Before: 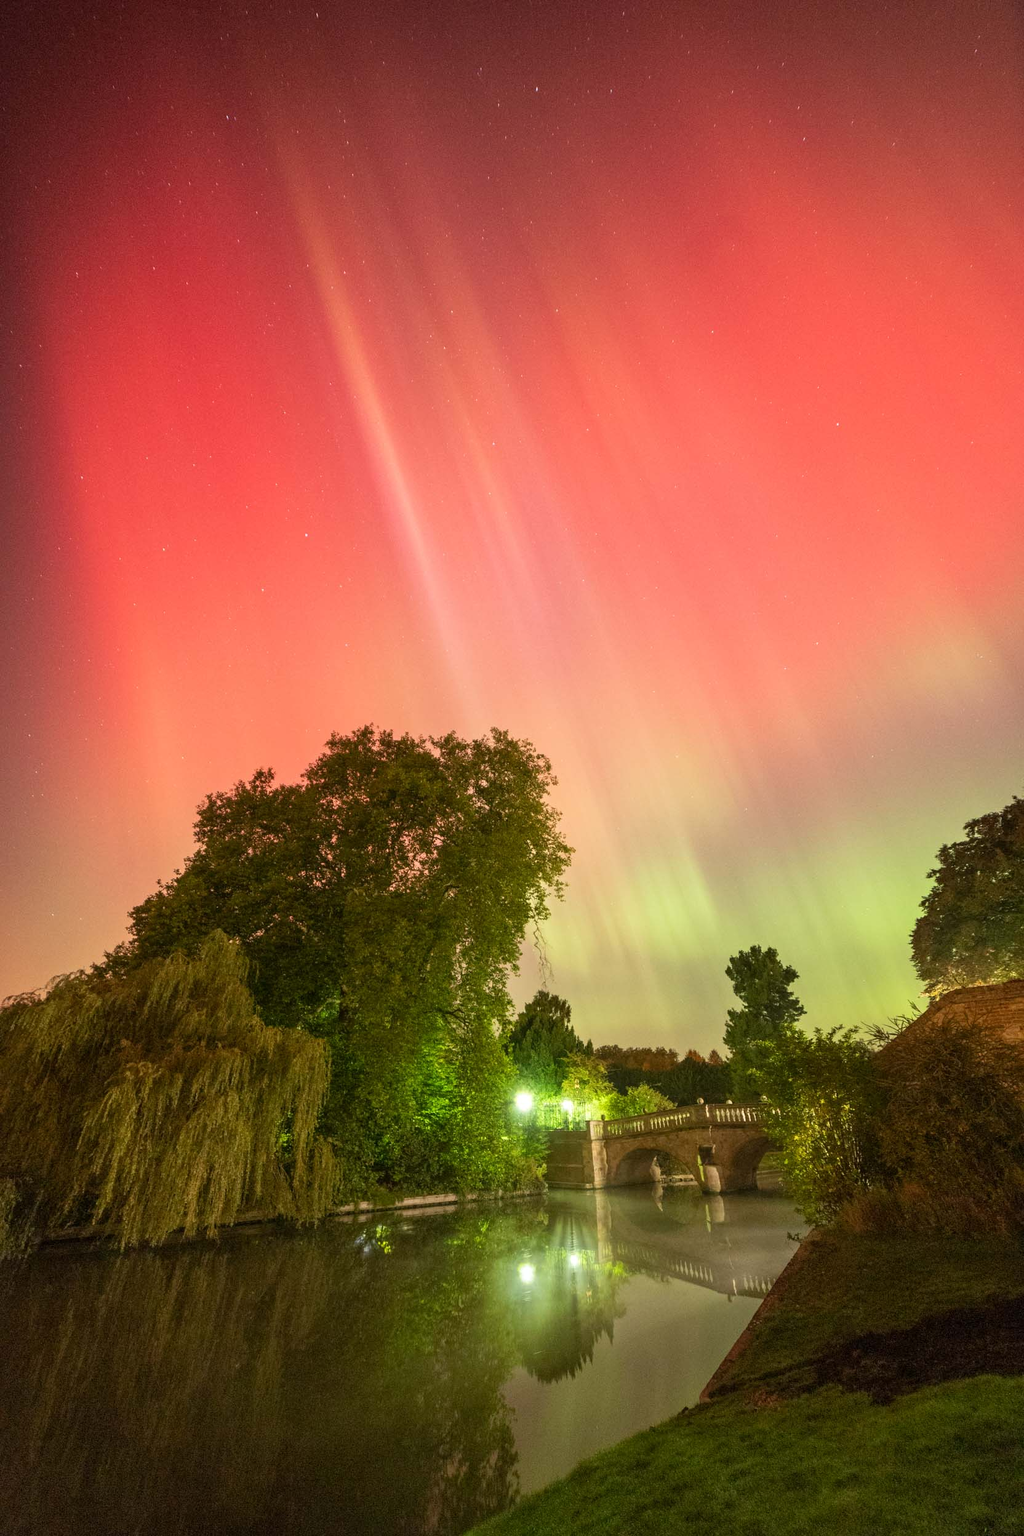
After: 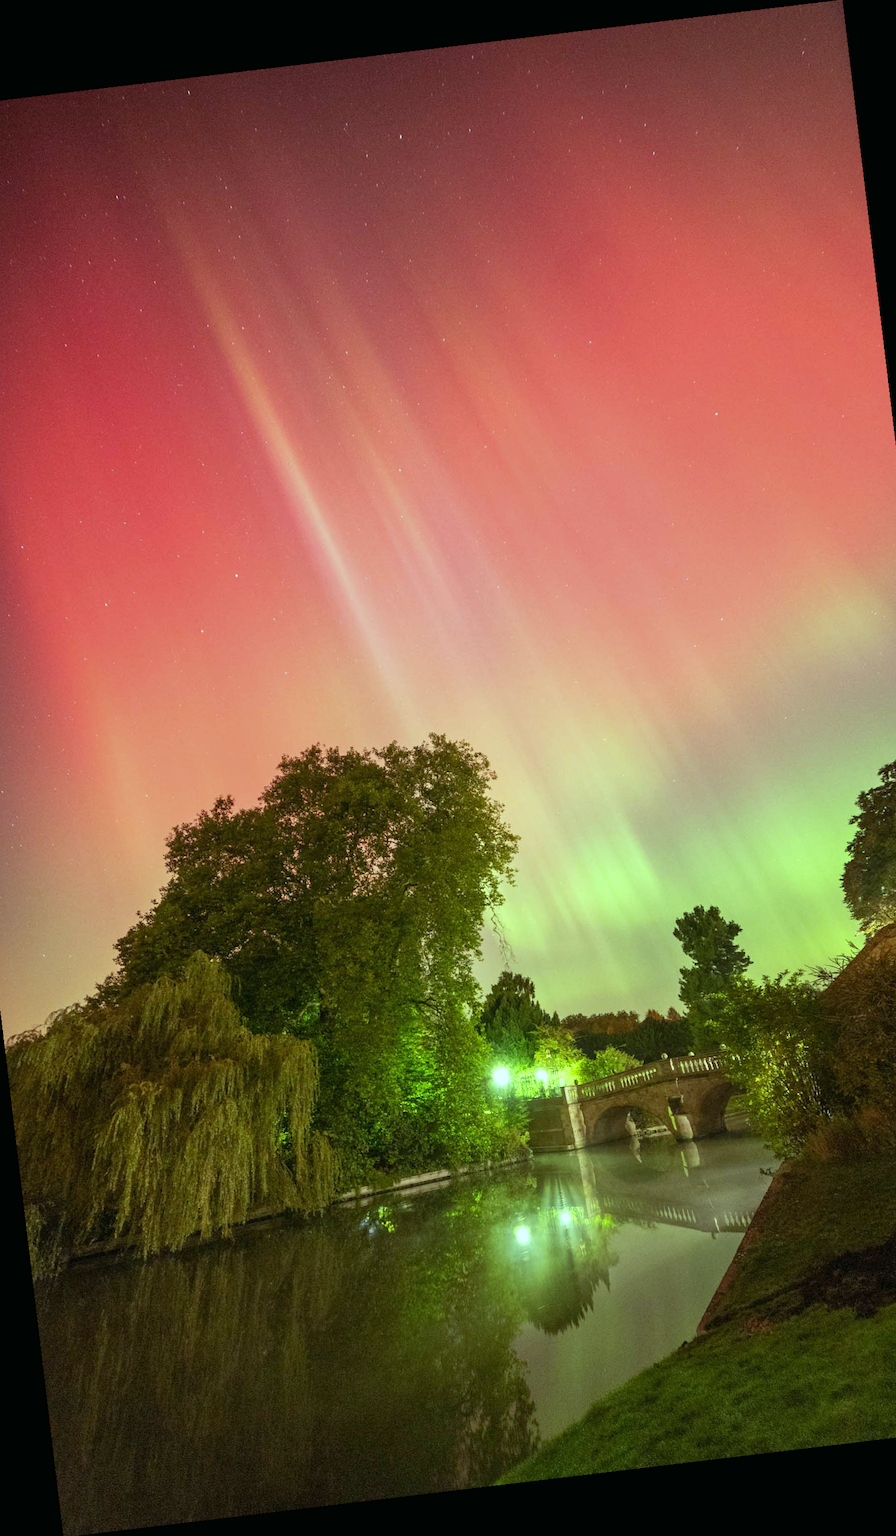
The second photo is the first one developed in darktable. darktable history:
crop and rotate: left 9.597%, right 10.195%
color balance: mode lift, gamma, gain (sRGB), lift [0.997, 0.979, 1.021, 1.011], gamma [1, 1.084, 0.916, 0.998], gain [1, 0.87, 1.13, 1.101], contrast 4.55%, contrast fulcrum 38.24%, output saturation 104.09%
rotate and perspective: rotation -6.83°, automatic cropping off
